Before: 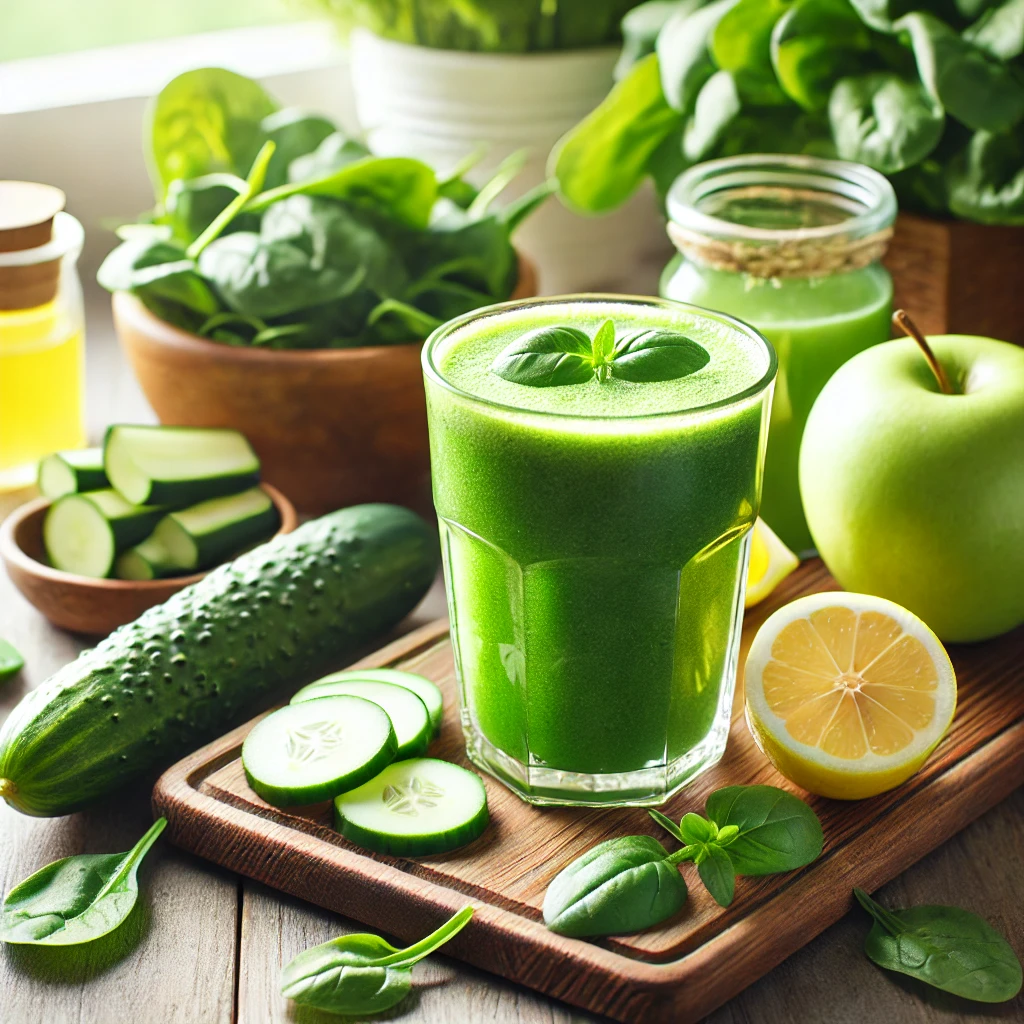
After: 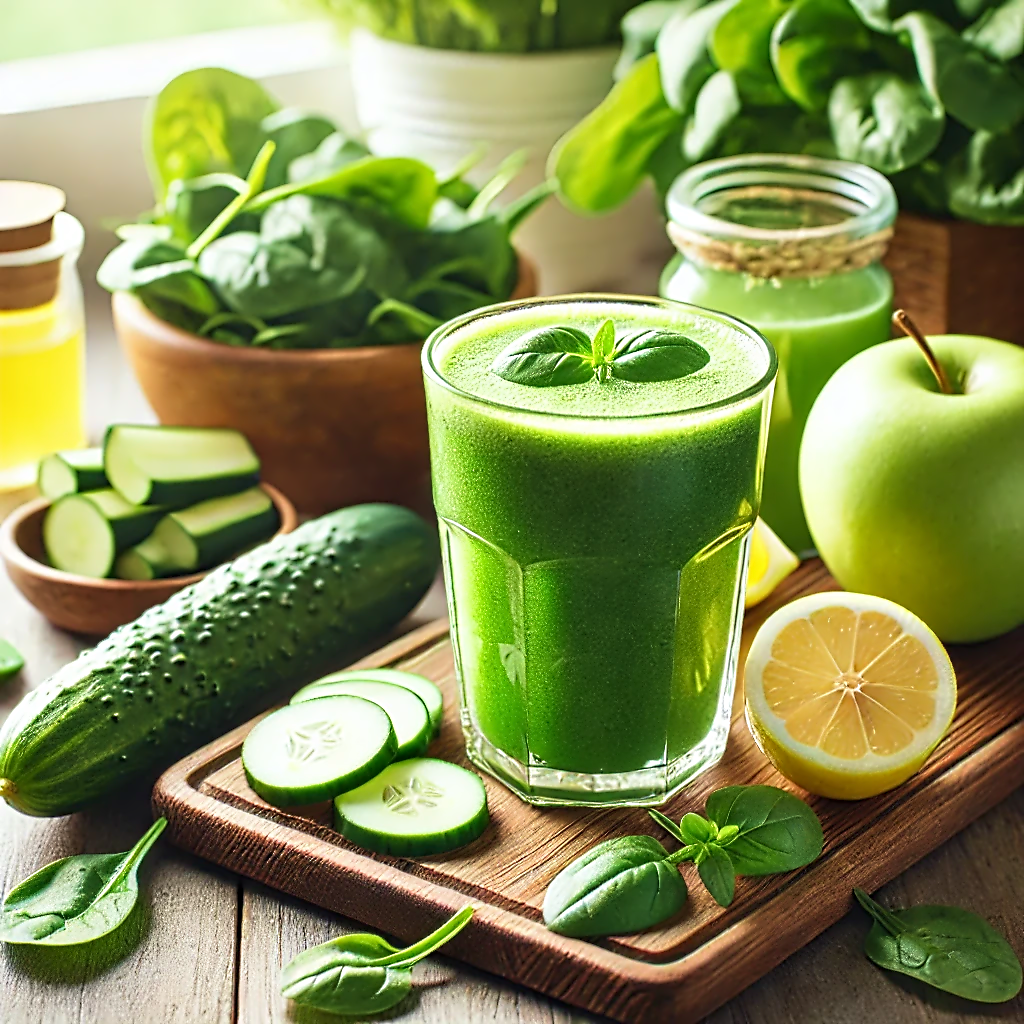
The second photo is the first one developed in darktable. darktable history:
contrast equalizer: y [[0.5, 0.5, 0.5, 0.515, 0.749, 0.84], [0.5 ×6], [0.5 ×6], [0, 0, 0, 0.001, 0.067, 0.262], [0 ×6]]
velvia: on, module defaults
